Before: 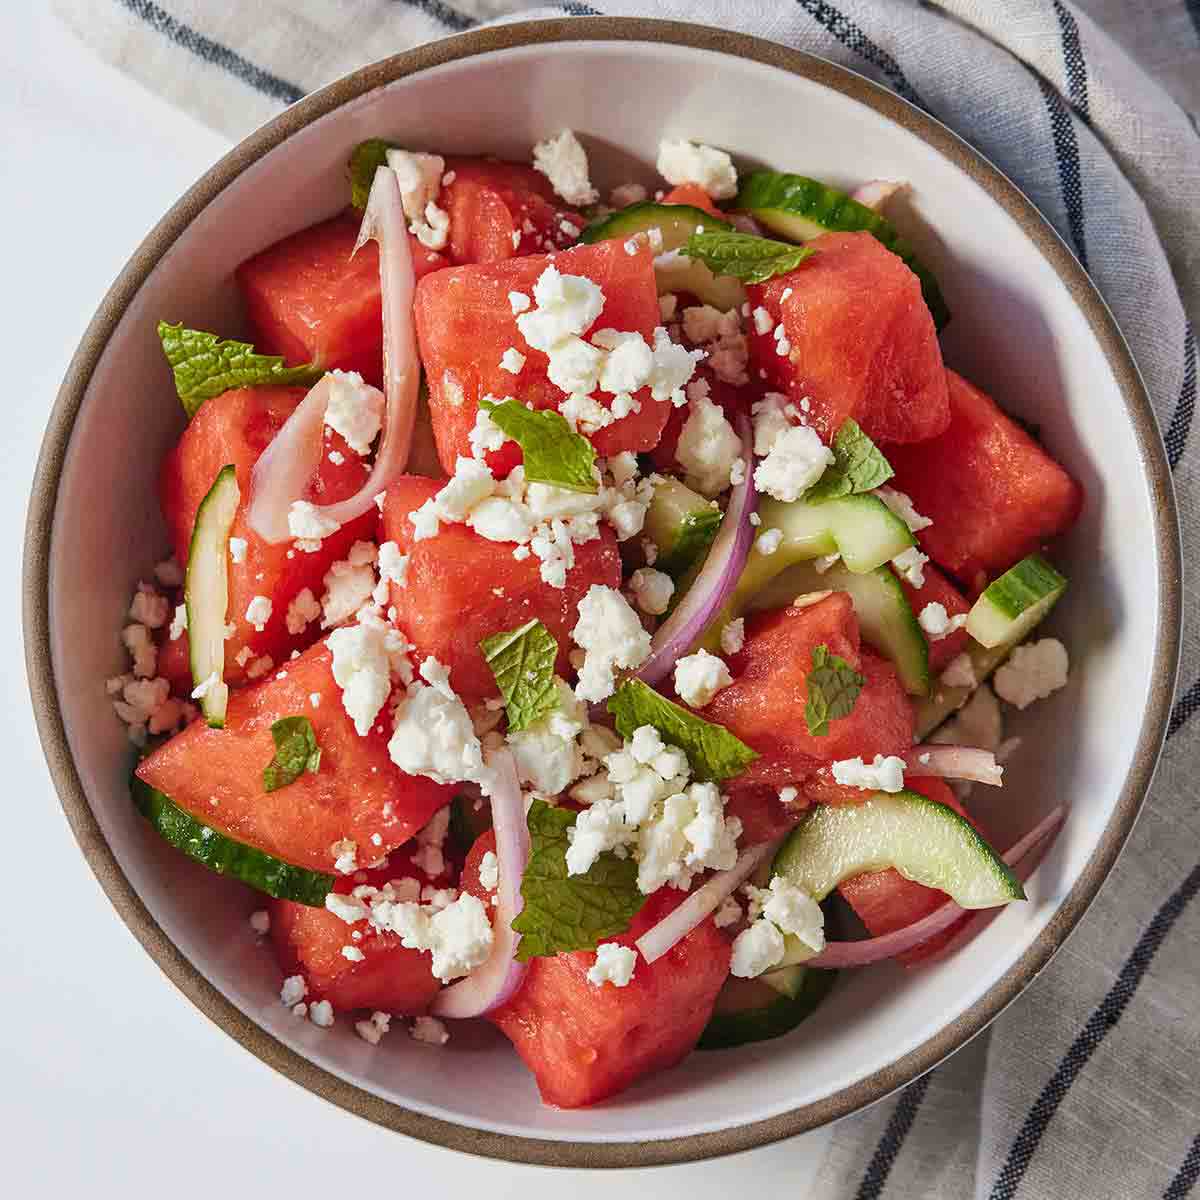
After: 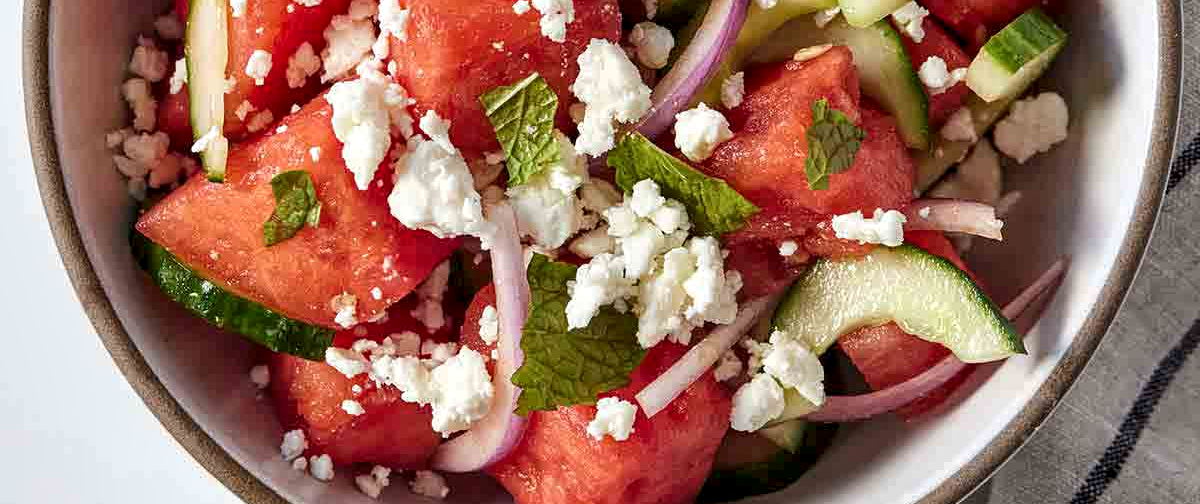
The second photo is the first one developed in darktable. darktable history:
tone equalizer: on, module defaults
local contrast: highlights 123%, shadows 126%, detail 140%, midtone range 0.254
crop: top 45.551%, bottom 12.262%
